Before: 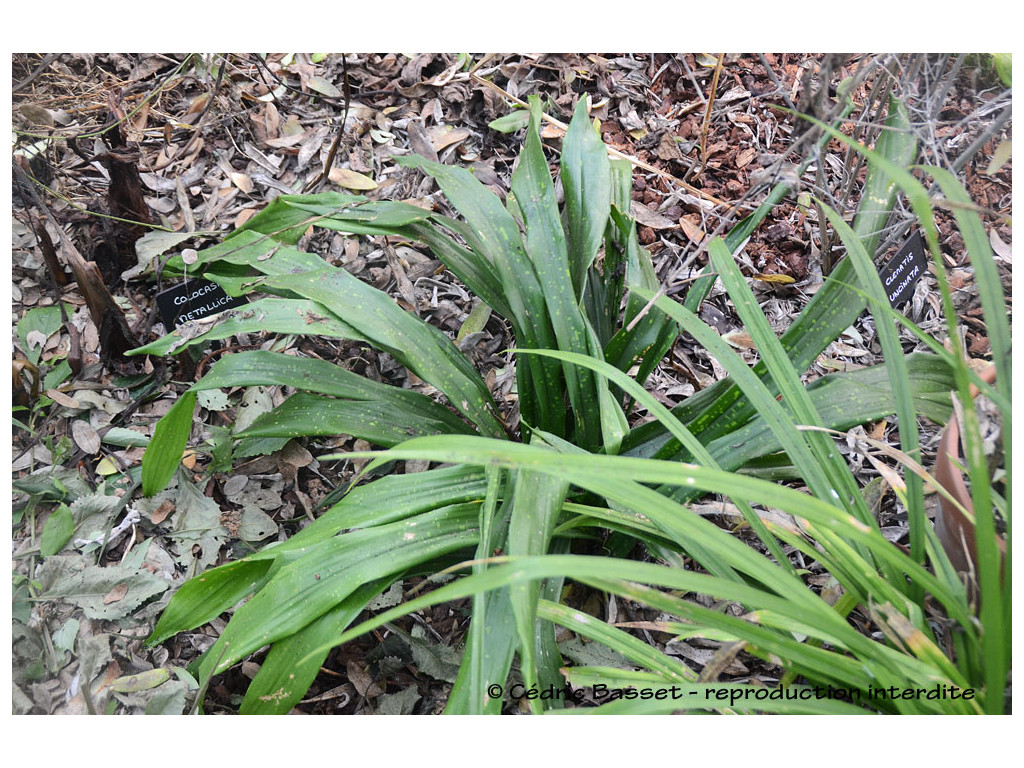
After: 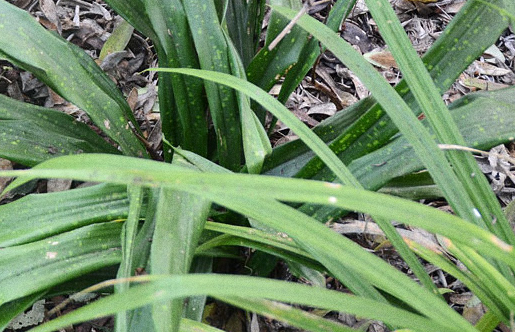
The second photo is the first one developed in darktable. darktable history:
crop: left 35.03%, top 36.625%, right 14.663%, bottom 20.057%
grain: coarseness 0.47 ISO
